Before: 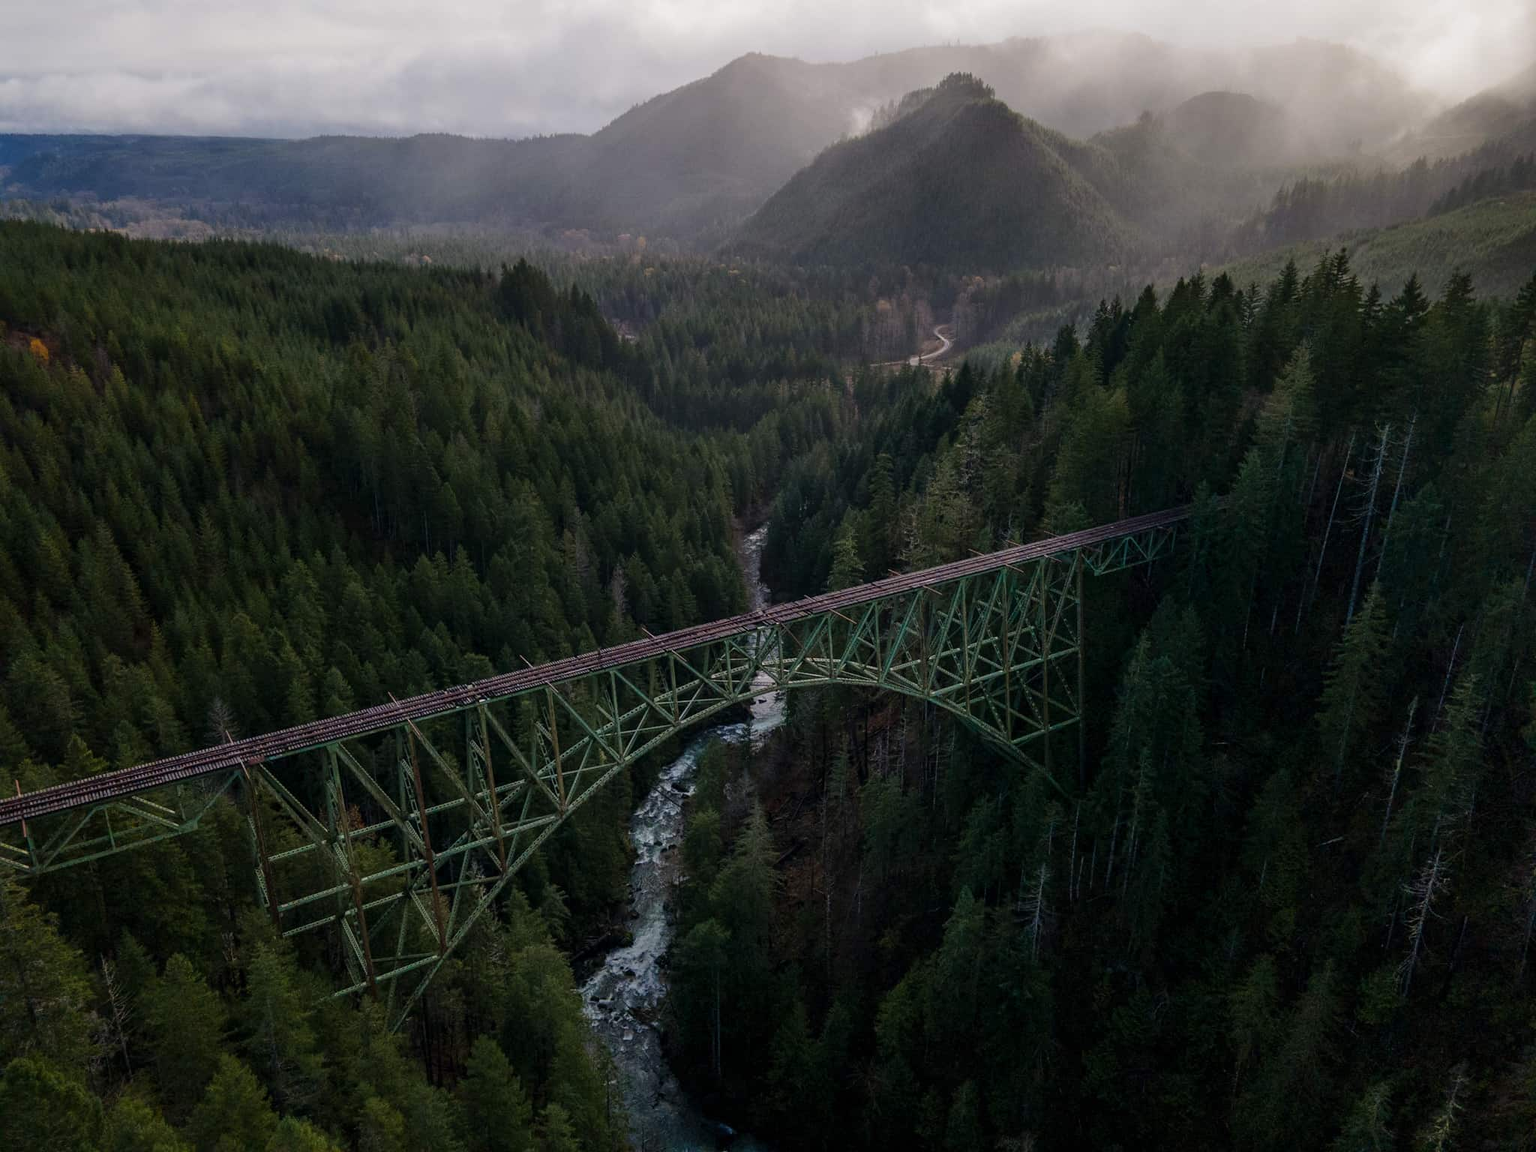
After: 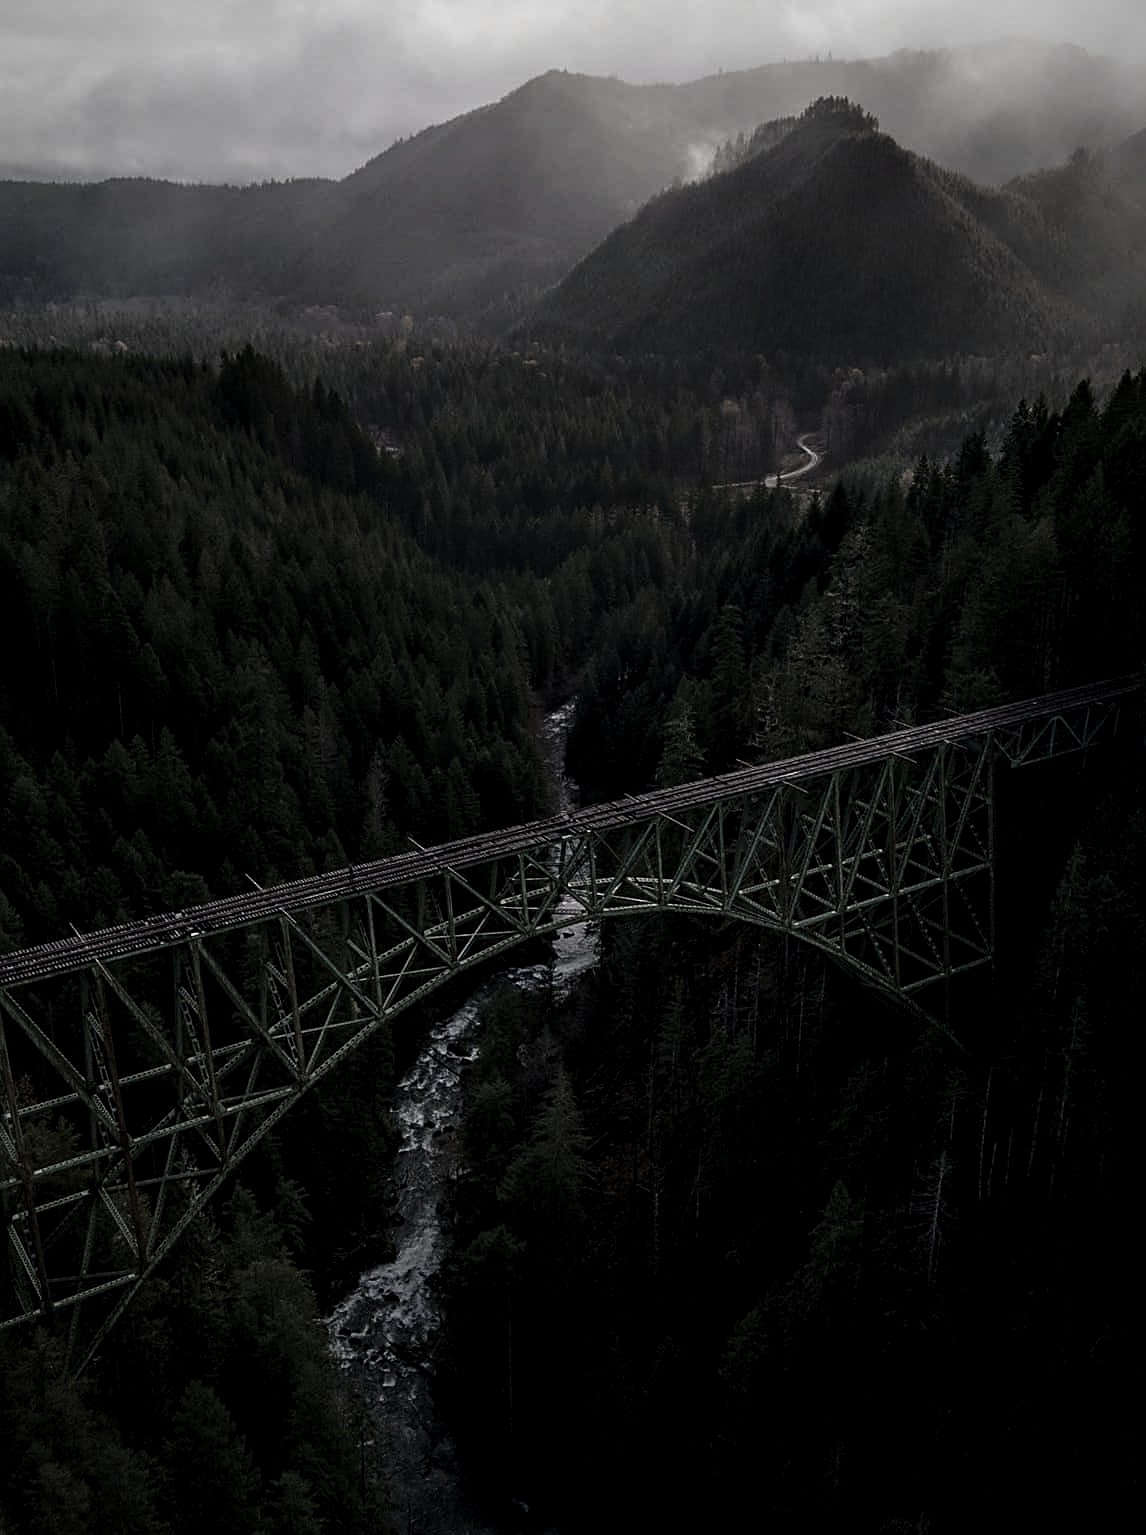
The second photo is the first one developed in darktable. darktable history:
crop: left 21.885%, right 22.134%, bottom 0.015%
color correction: highlights b* -0.005, saturation 0.271
sharpen: on, module defaults
contrast brightness saturation: contrast 0.127, brightness -0.234, saturation 0.14
tone equalizer: -7 EV 0.215 EV, -6 EV 0.147 EV, -5 EV 0.082 EV, -4 EV 0.072 EV, -2 EV -0.039 EV, -1 EV -0.055 EV, +0 EV -0.063 EV, edges refinement/feathering 500, mask exposure compensation -1.57 EV, preserve details no
levels: levels [0.016, 0.492, 0.969]
vignetting: fall-off radius 60.86%, saturation -0.66
